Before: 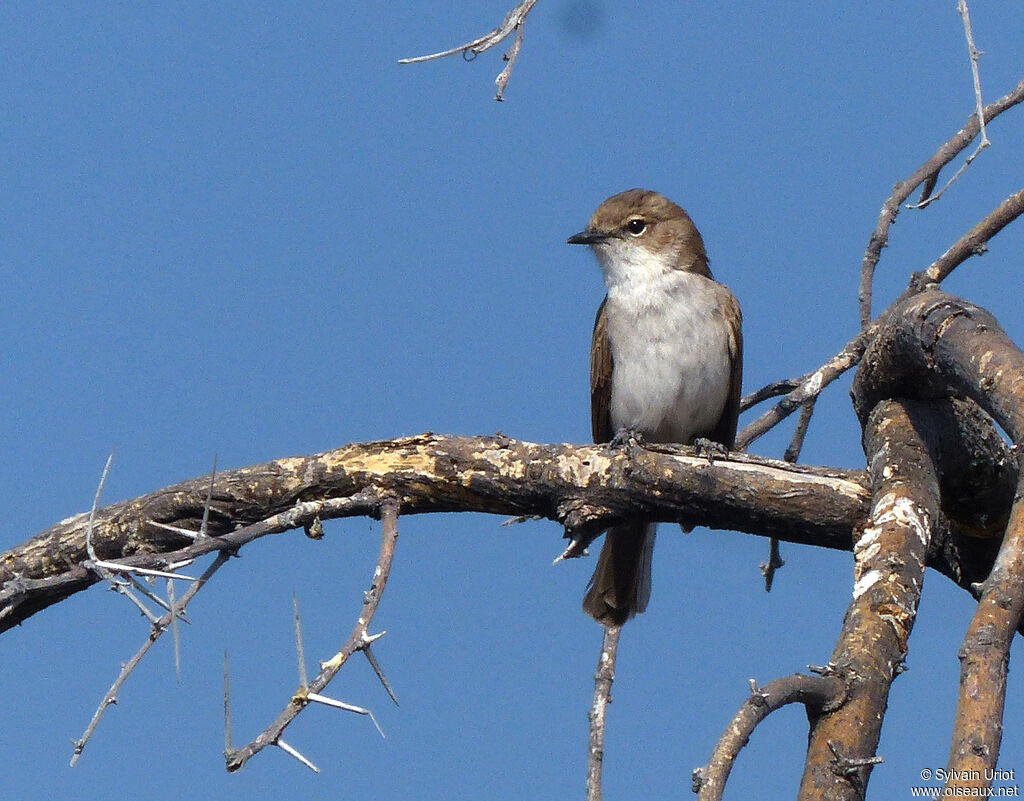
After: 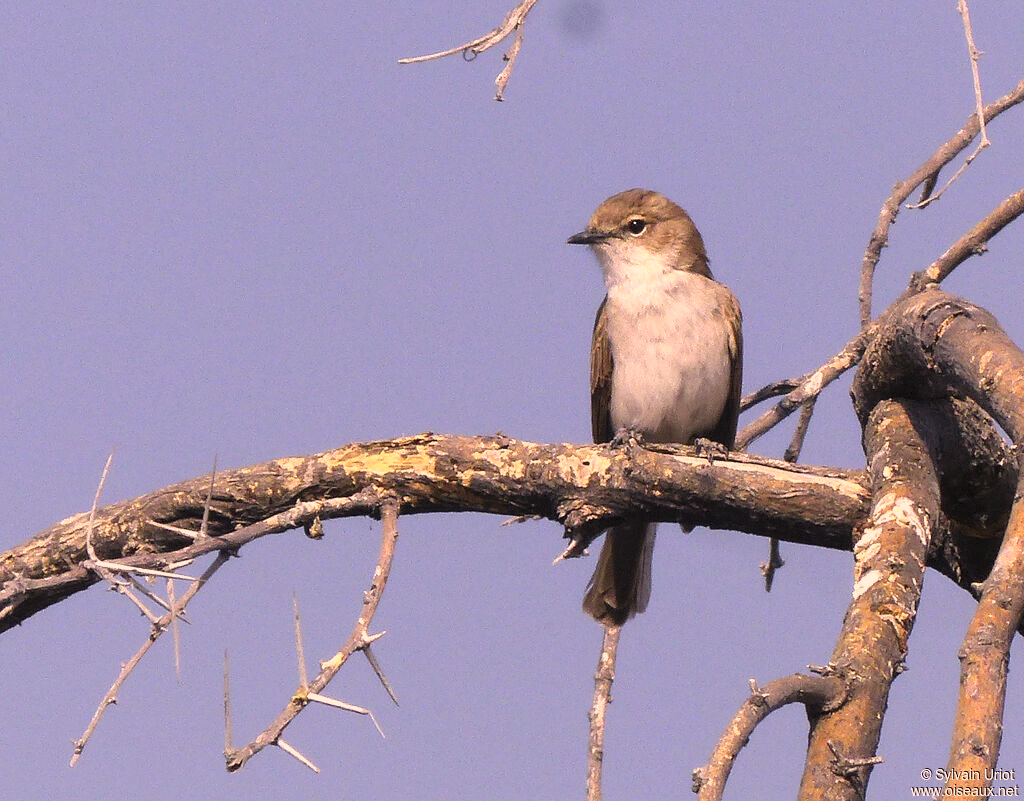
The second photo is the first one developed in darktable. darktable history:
contrast brightness saturation: contrast 0.144, brightness 0.214
tone equalizer: mask exposure compensation -0.508 EV
color correction: highlights a* 20.91, highlights b* 19.76
